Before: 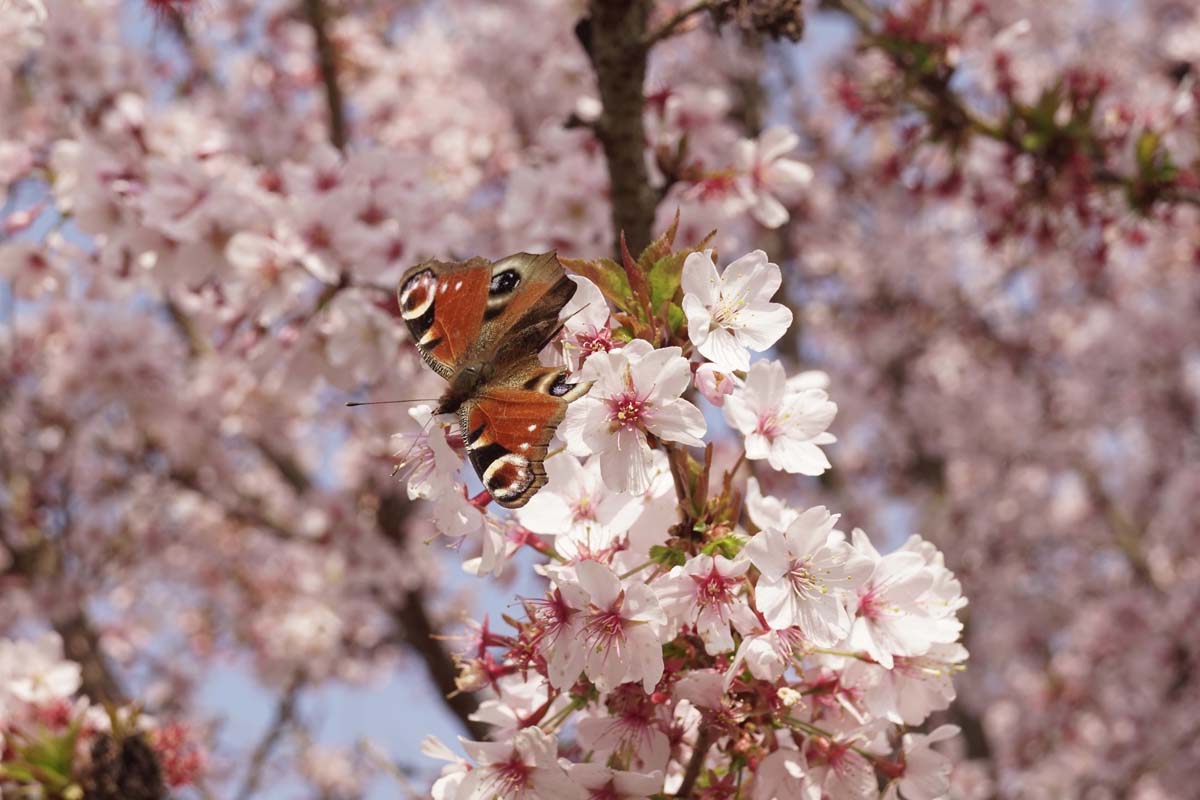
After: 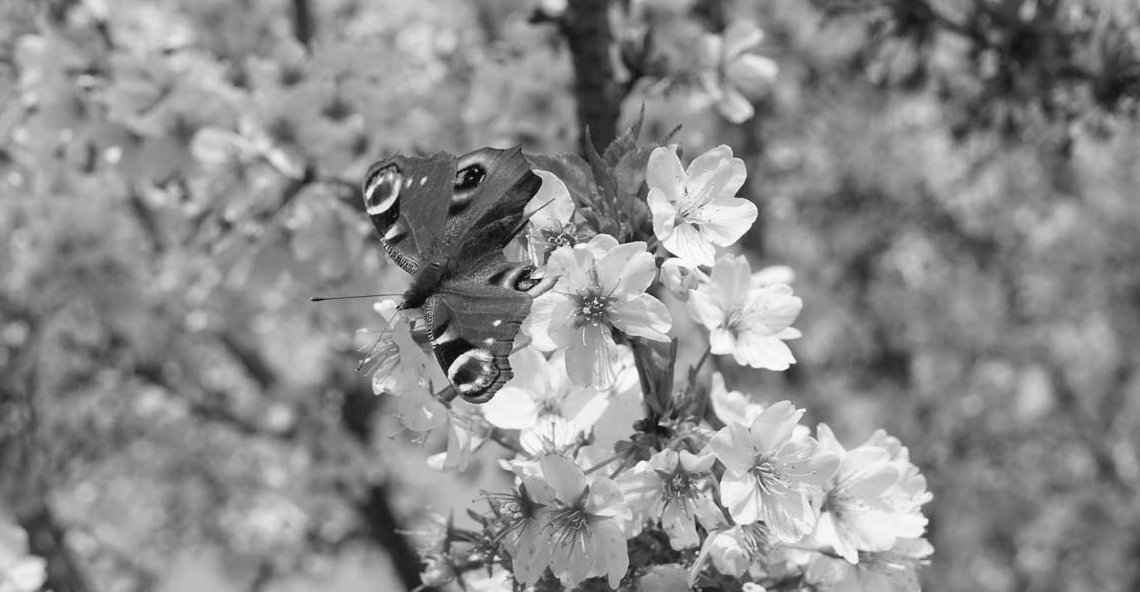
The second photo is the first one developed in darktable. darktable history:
color balance: on, module defaults
crop and rotate: left 2.991%, top 13.302%, right 1.981%, bottom 12.636%
color correction: highlights a* -0.482, highlights b* 40, shadows a* 9.8, shadows b* -0.161
monochrome: on, module defaults
